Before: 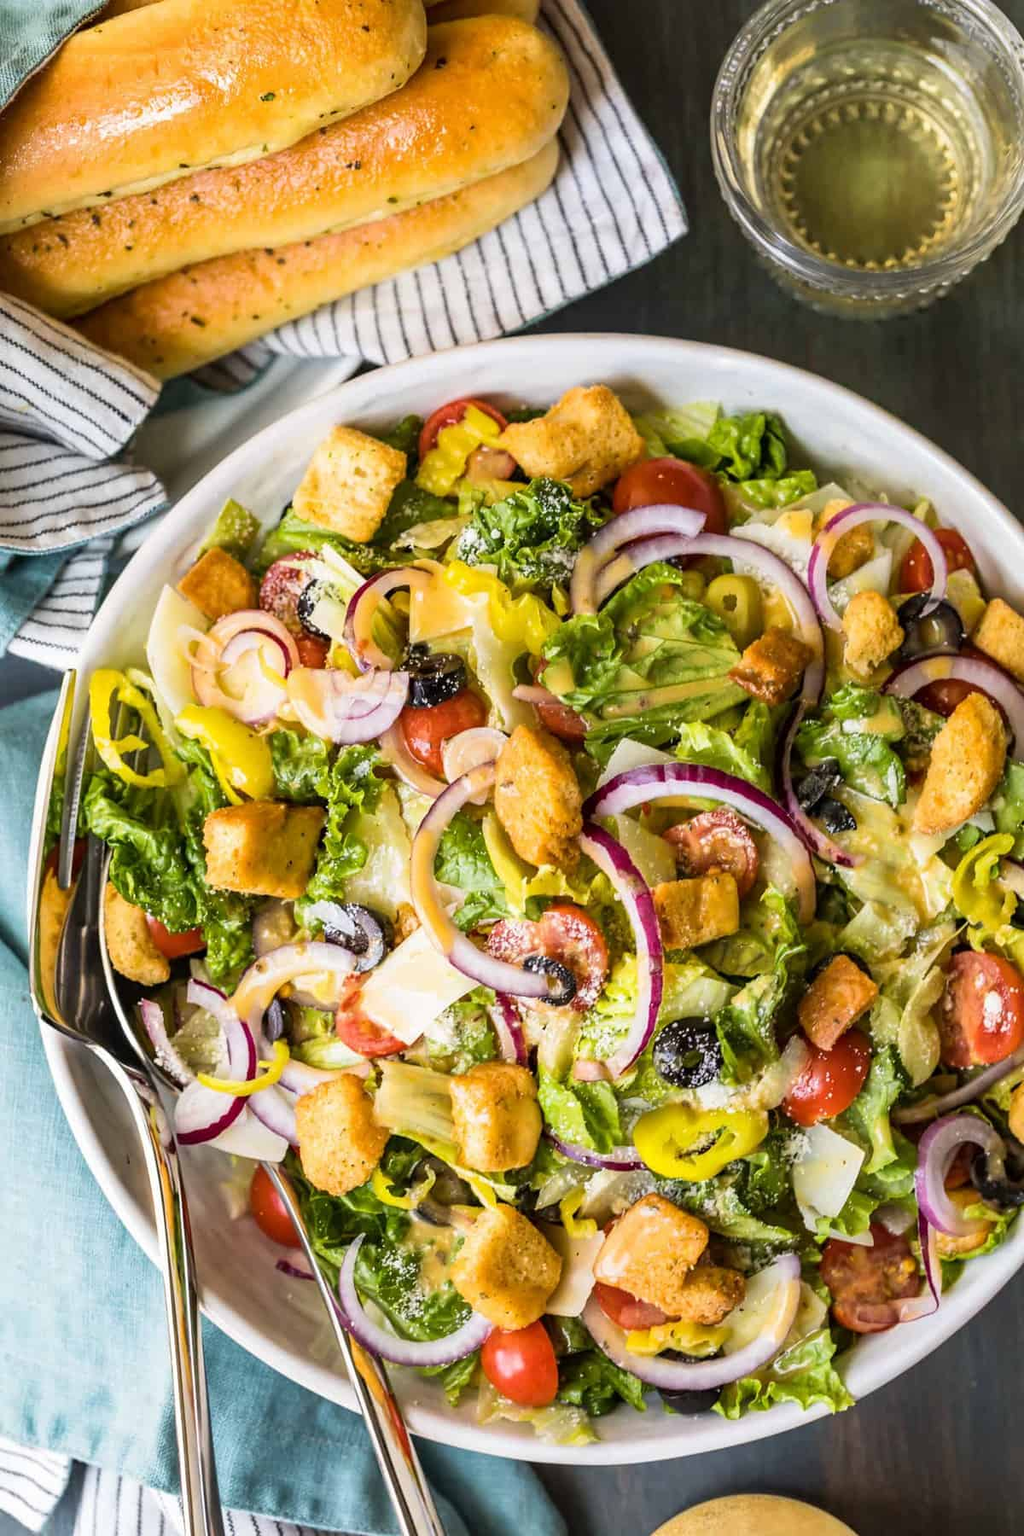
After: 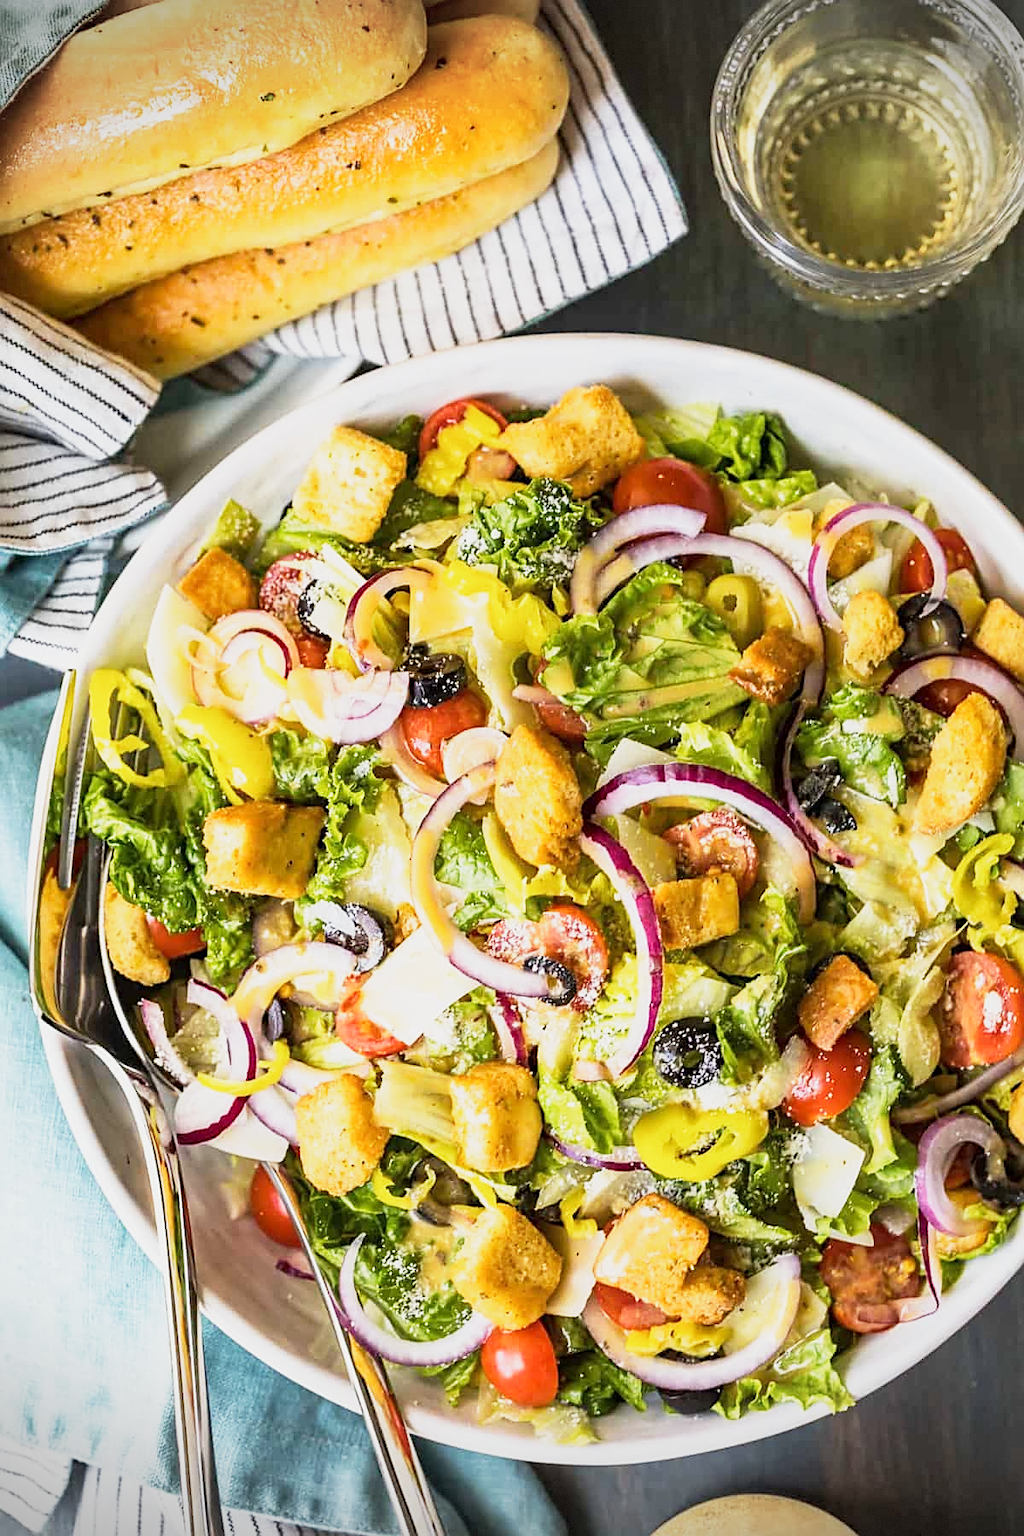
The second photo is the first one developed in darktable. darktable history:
vignetting: fall-off start 97.15%, width/height ratio 1.185, dithering 8-bit output
sharpen: on, module defaults
base curve: curves: ch0 [(0, 0) (0.088, 0.125) (0.176, 0.251) (0.354, 0.501) (0.613, 0.749) (1, 0.877)], preserve colors none
